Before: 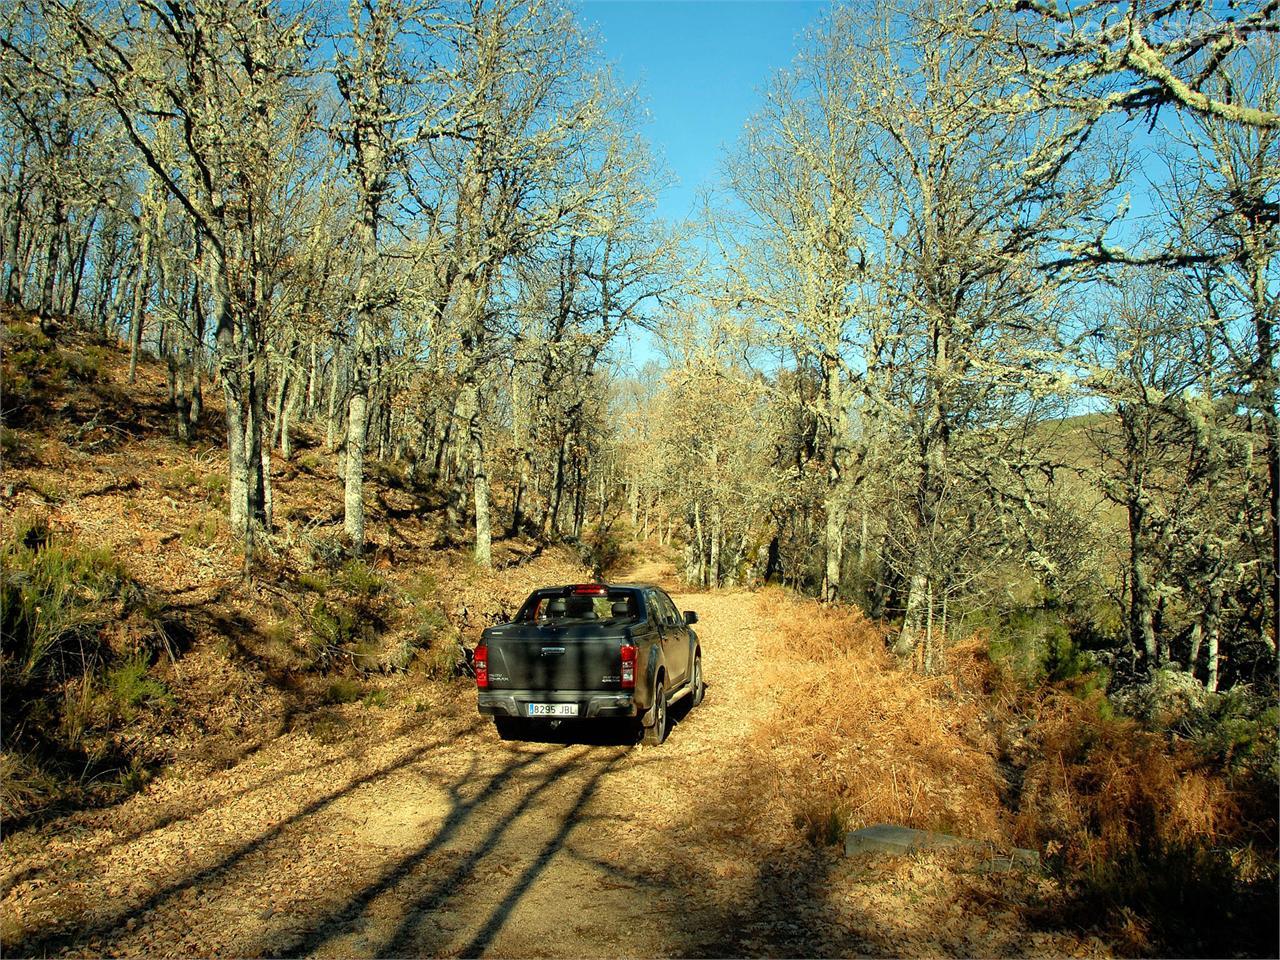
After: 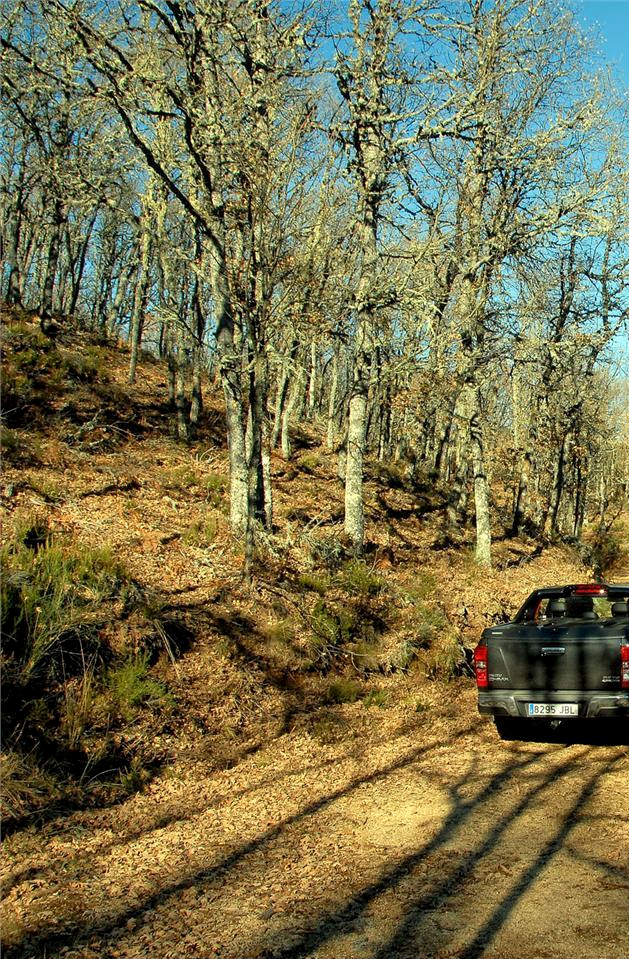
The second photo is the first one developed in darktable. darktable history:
local contrast: highlights 100%, shadows 100%, detail 120%, midtone range 0.2
crop and rotate: left 0%, top 0%, right 50.845%
white balance: red 1.009, blue 0.985
